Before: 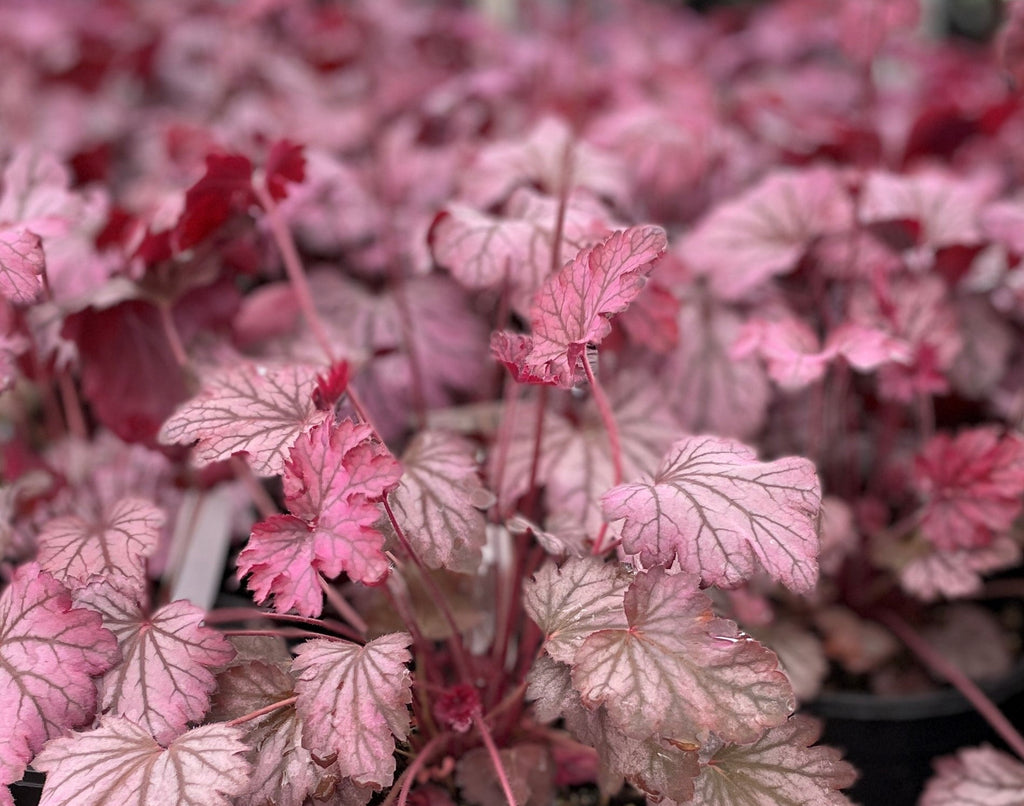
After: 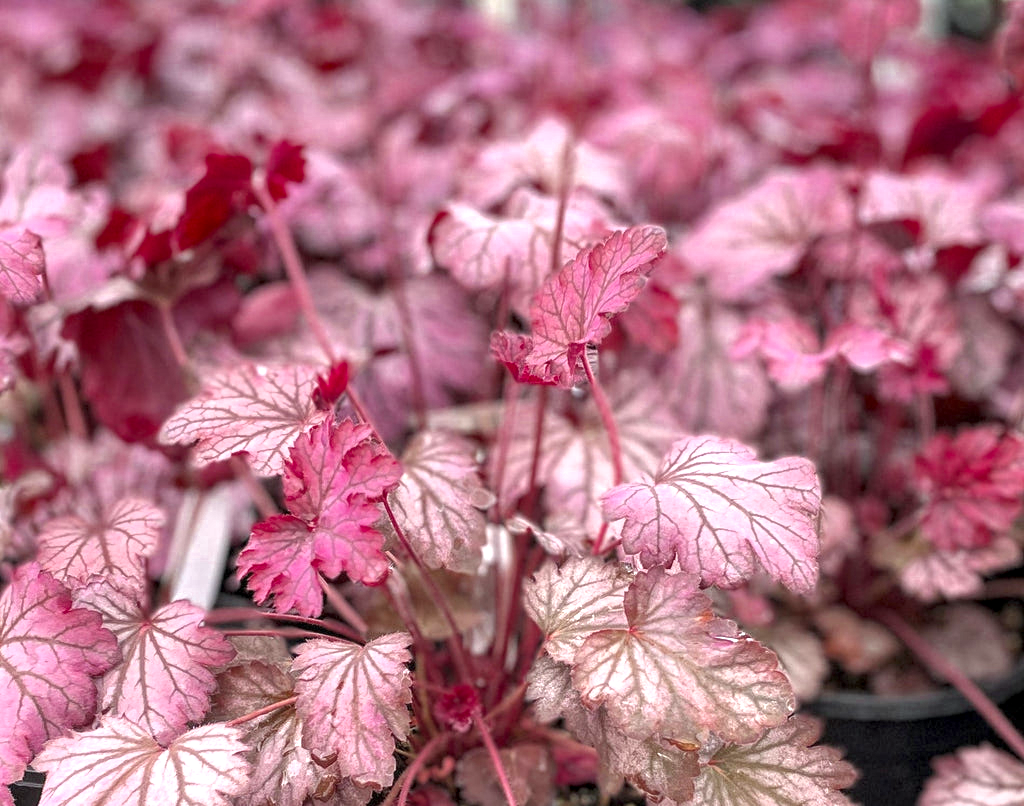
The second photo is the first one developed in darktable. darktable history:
color correction: highlights a* -0.11, highlights b* 0.085
color zones: curves: ch0 [(0.27, 0.396) (0.563, 0.504) (0.75, 0.5) (0.787, 0.307)]
color calibration: illuminant Planckian (black body), x 0.35, y 0.352, temperature 4770.29 K, saturation algorithm version 1 (2020)
exposure: exposure 1.093 EV, compensate highlight preservation false
local contrast: highlights 98%, shadows 85%, detail 160%, midtone range 0.2
